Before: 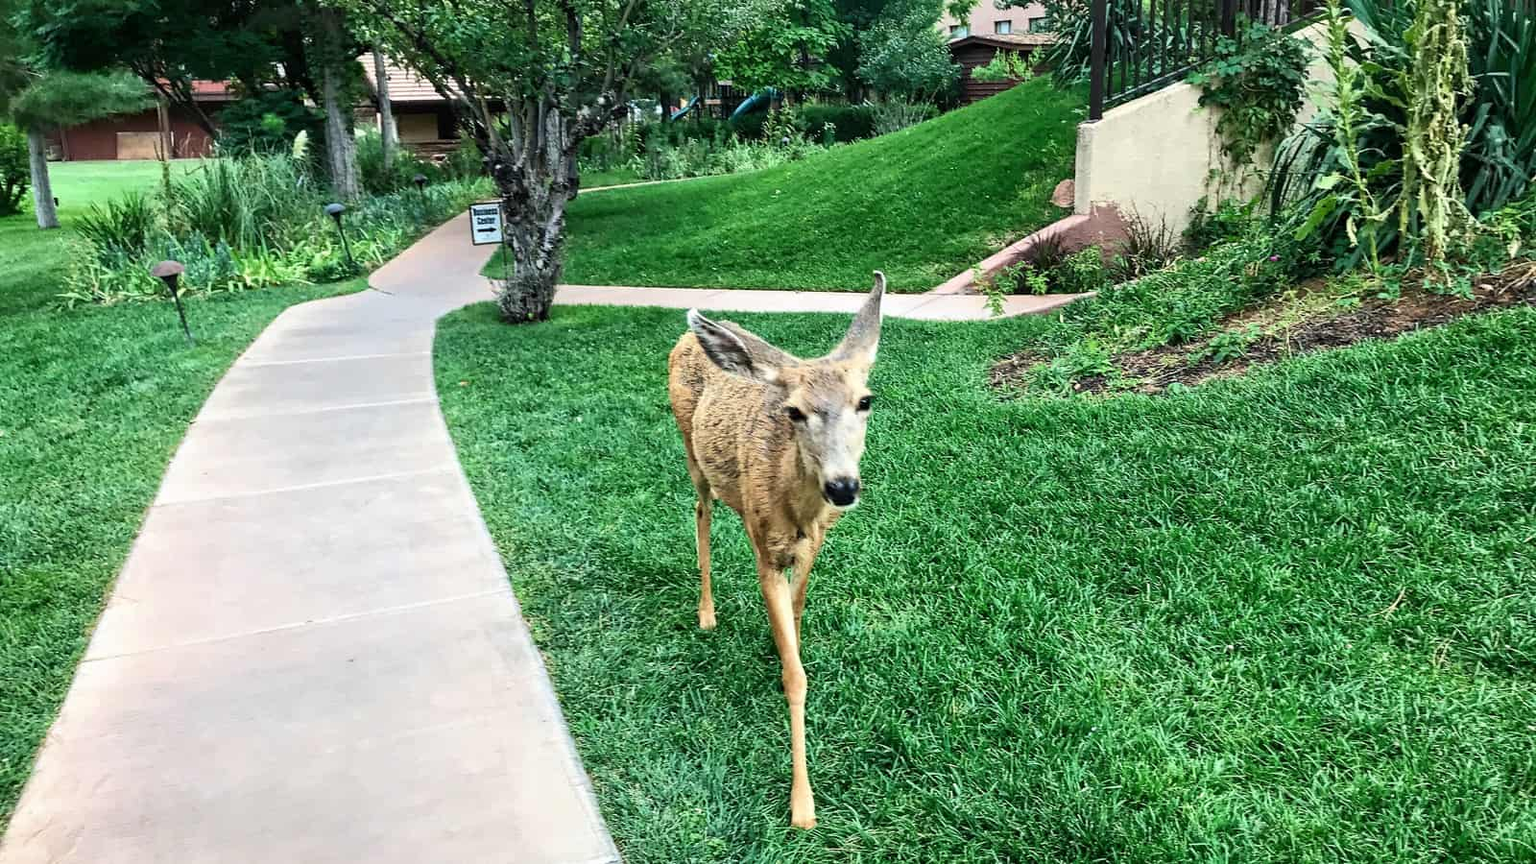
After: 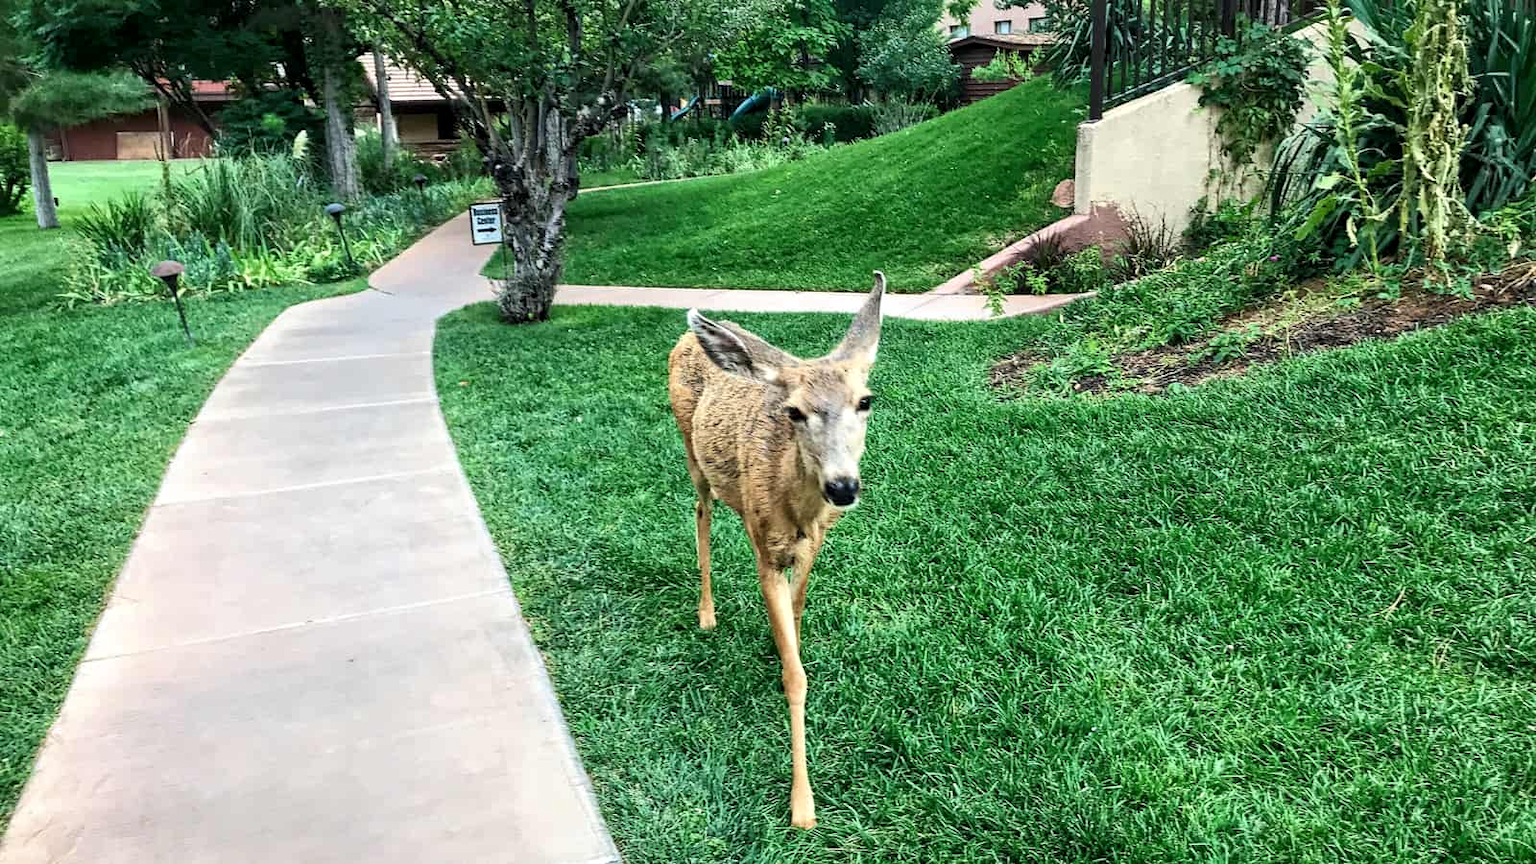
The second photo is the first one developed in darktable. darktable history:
local contrast: highlights 100%, shadows 100%, detail 120%, midtone range 0.2
tone equalizer: on, module defaults
